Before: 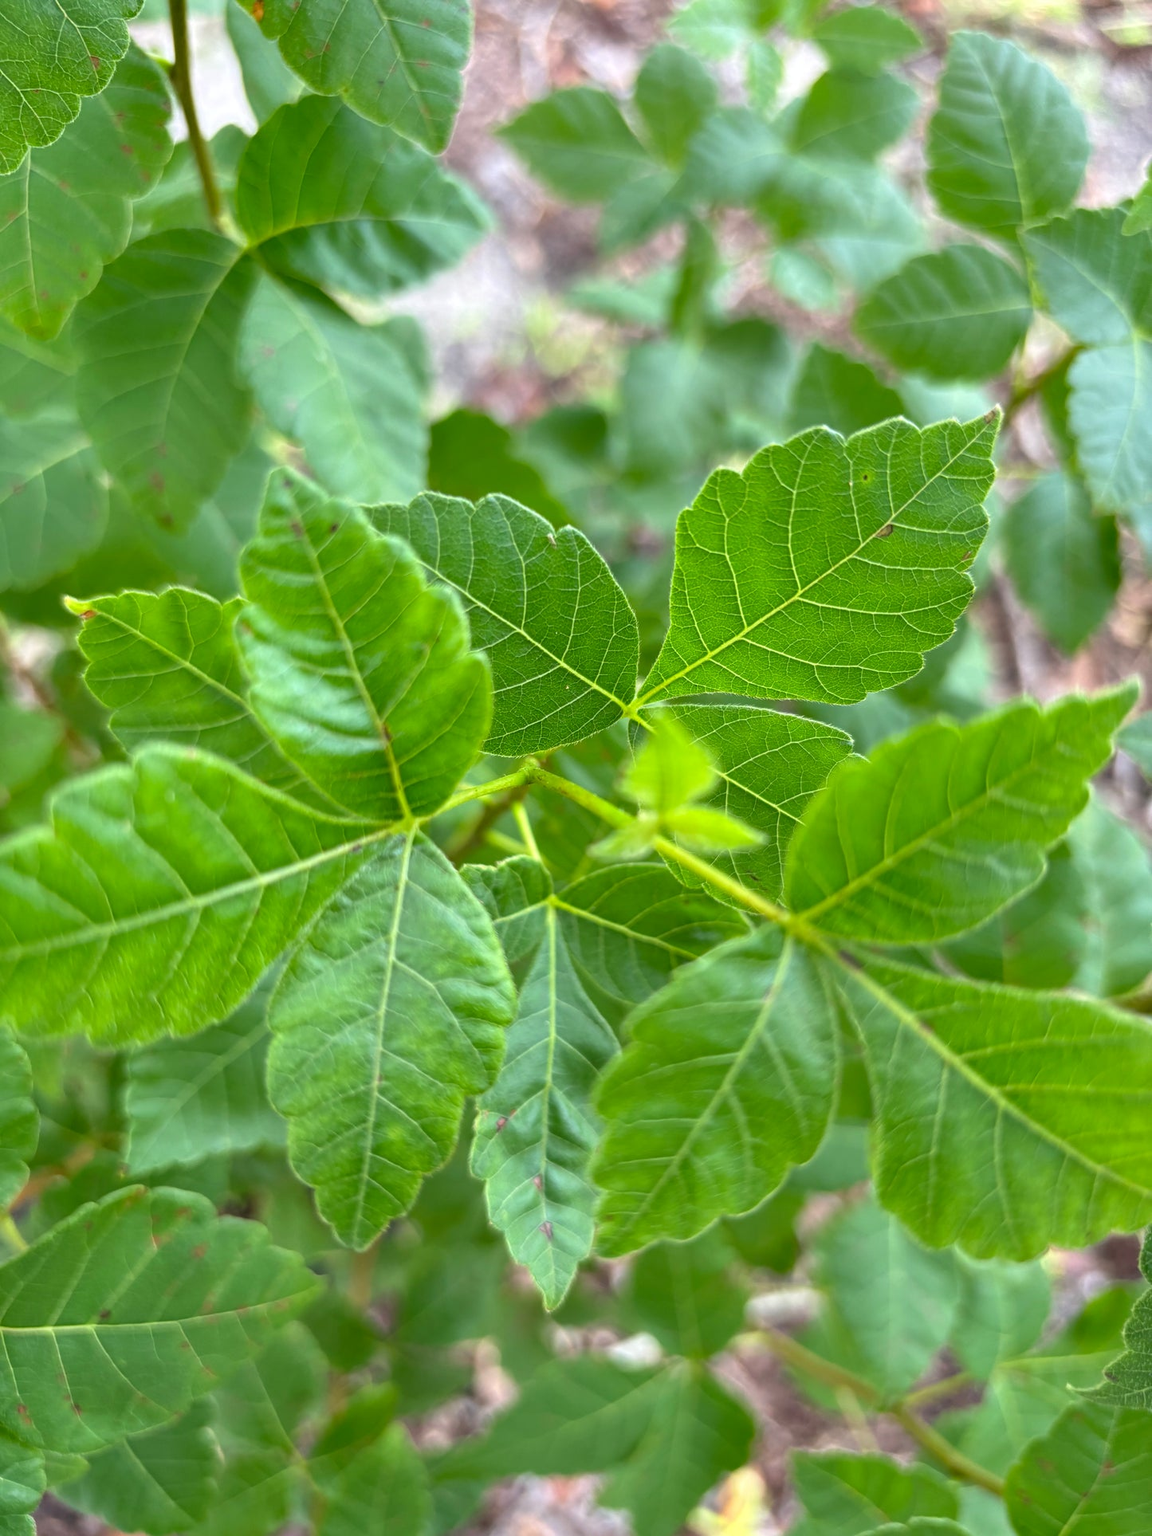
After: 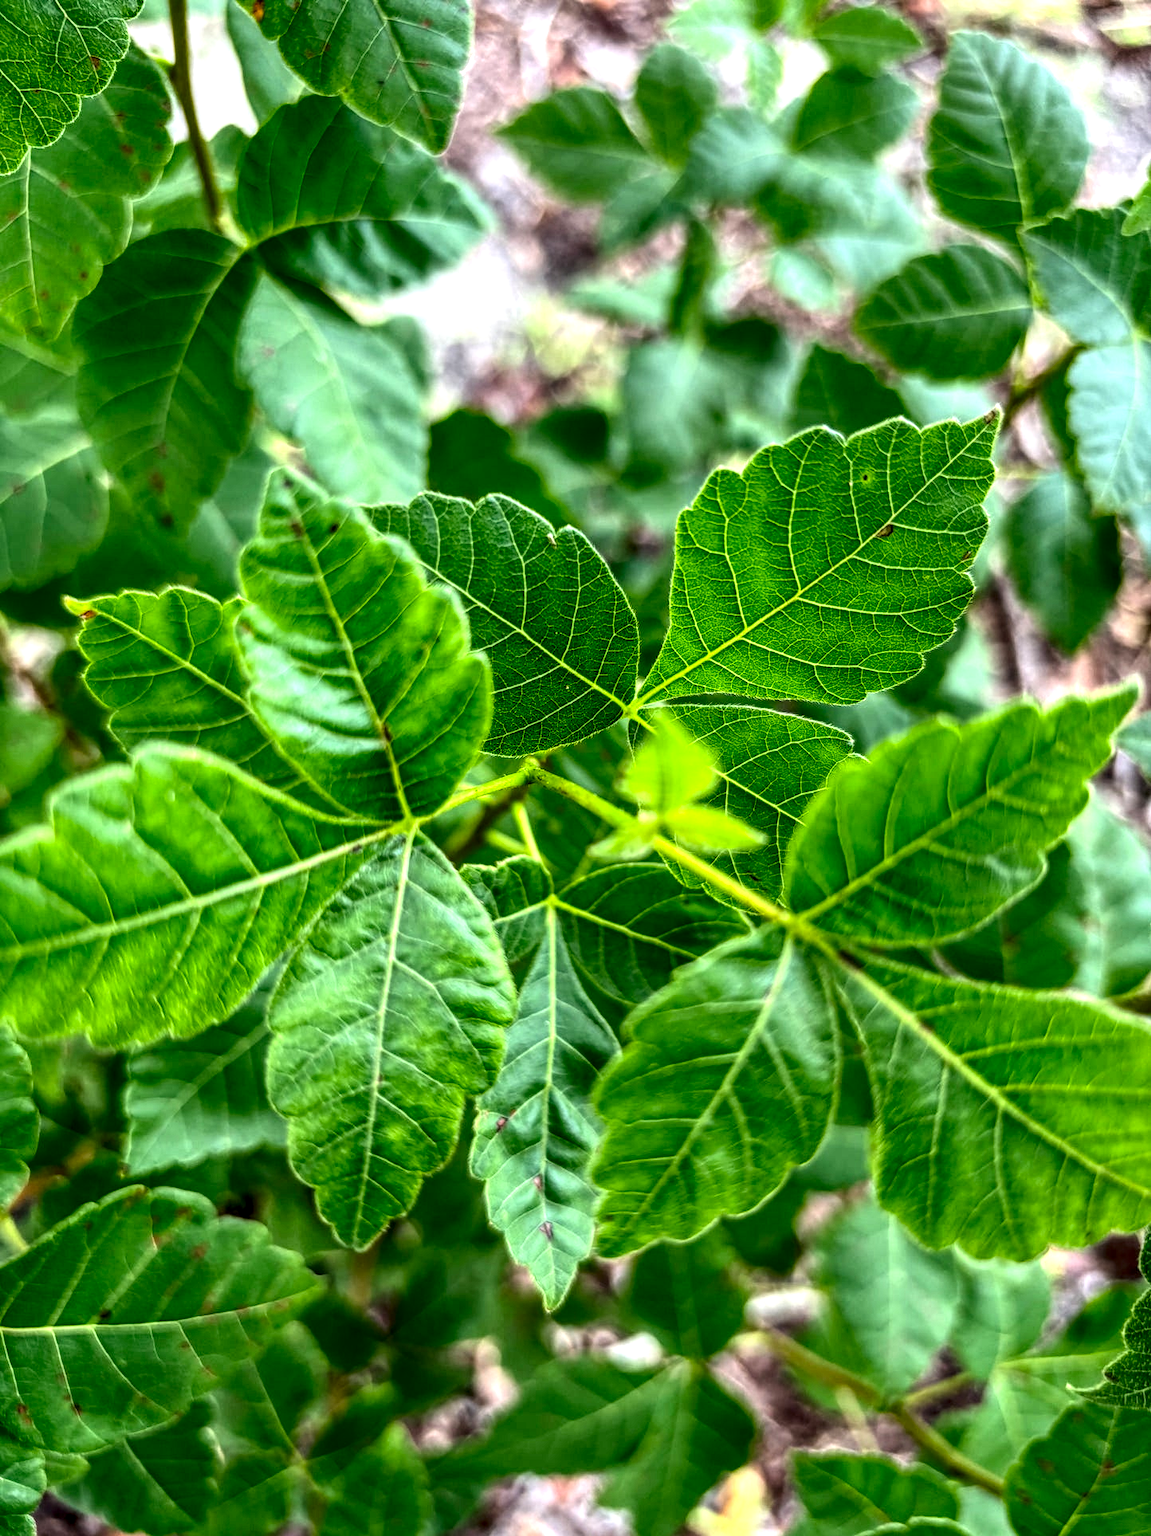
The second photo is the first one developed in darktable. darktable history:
contrast brightness saturation: contrast 0.218, brightness -0.189, saturation 0.232
local contrast: highlights 5%, shadows 0%, detail 181%
